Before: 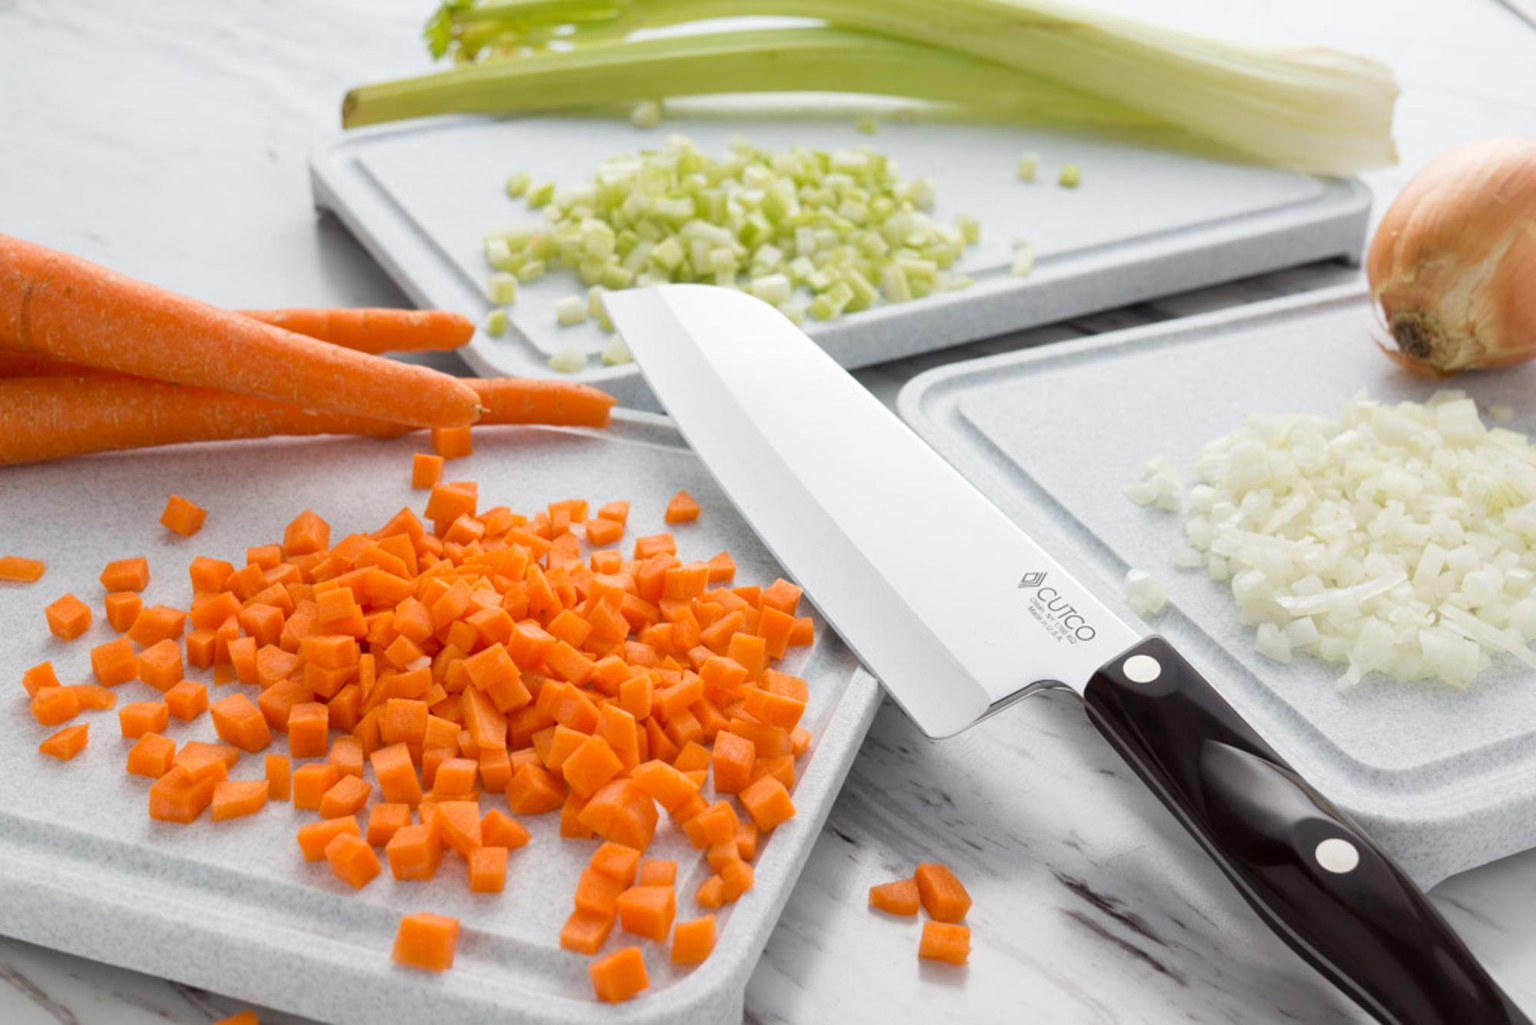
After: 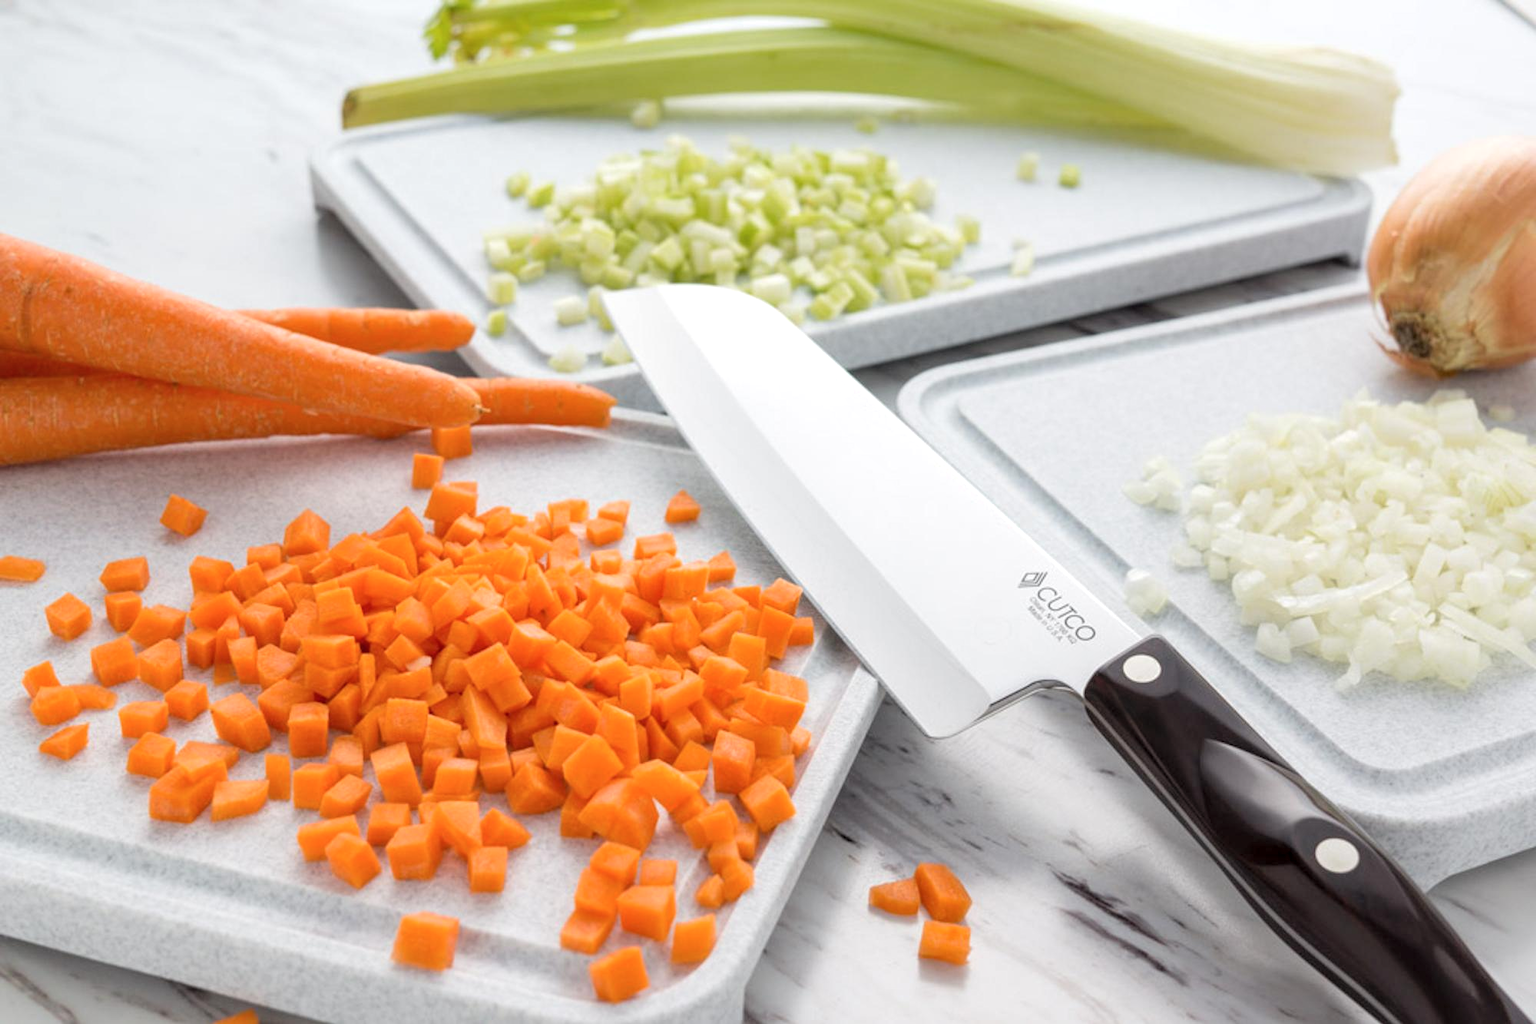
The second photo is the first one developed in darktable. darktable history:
contrast brightness saturation: brightness 0.13
local contrast: detail 130%
